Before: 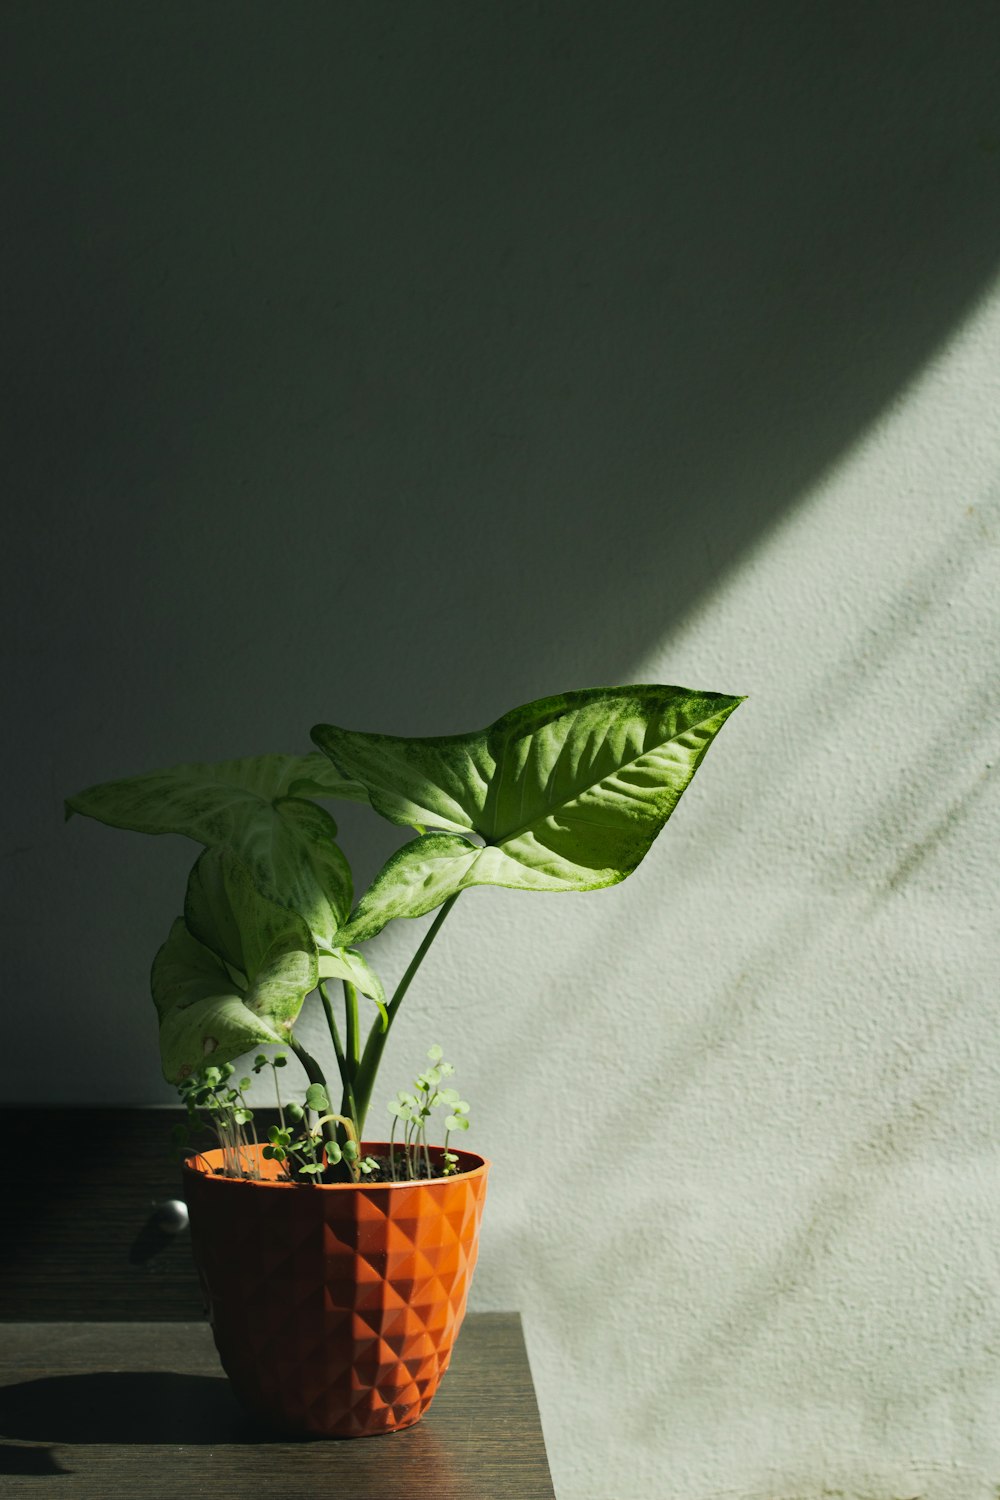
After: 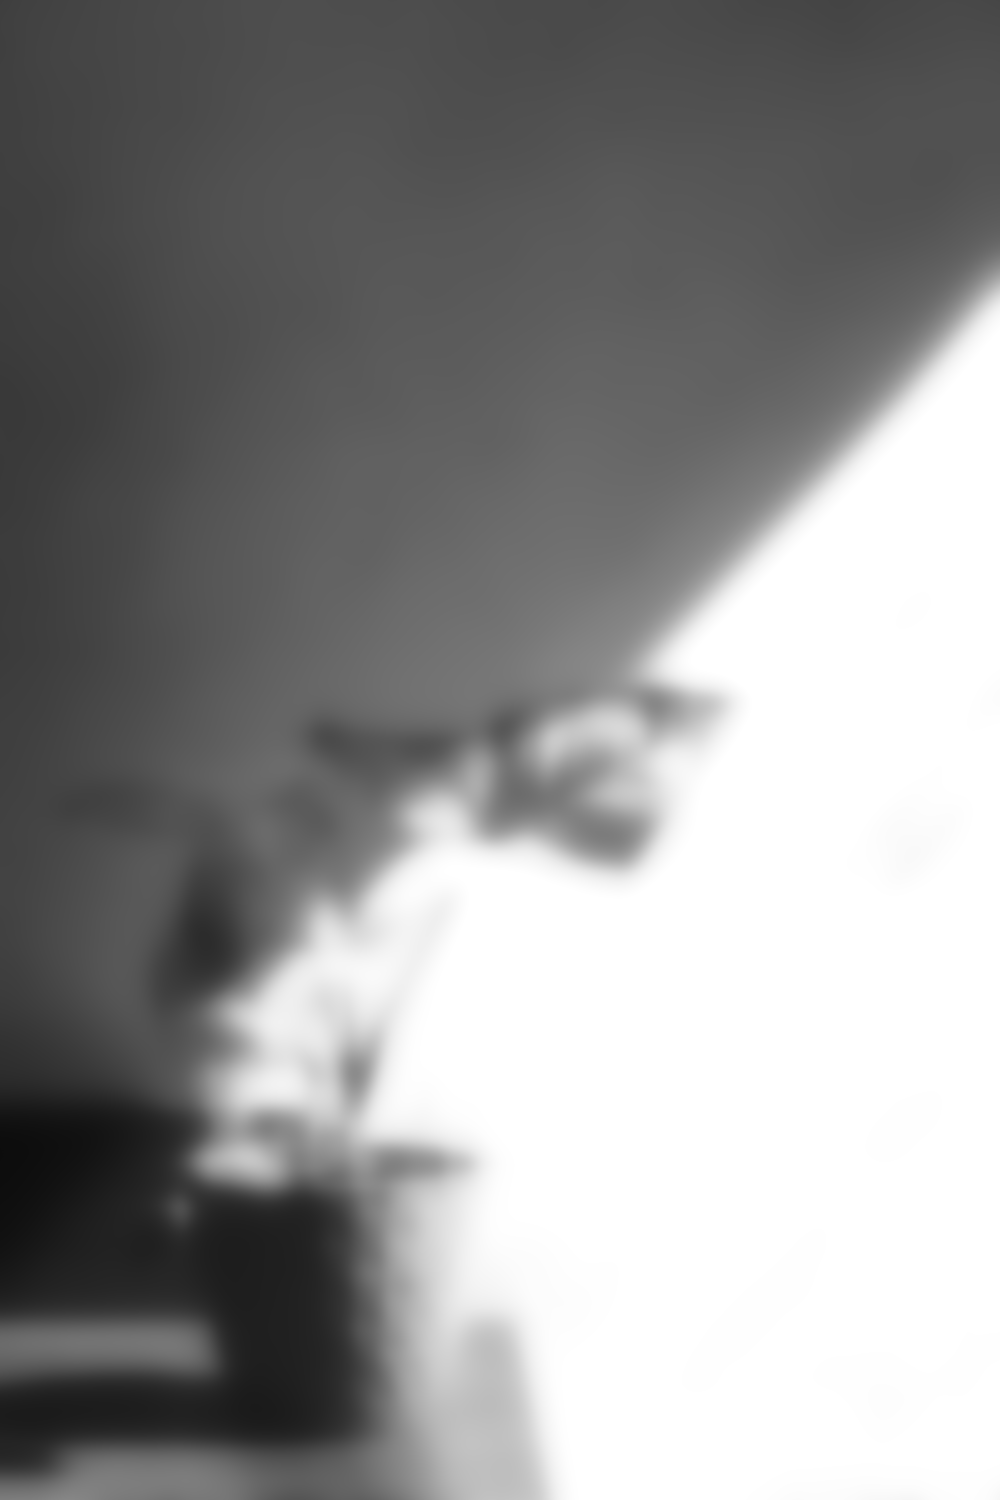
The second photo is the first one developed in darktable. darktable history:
color balance rgb: perceptual saturation grading › global saturation 20%, perceptual saturation grading › highlights -50%, perceptual saturation grading › shadows 30%
base curve: curves: ch0 [(0, 0) (0.028, 0.03) (0.121, 0.232) (0.46, 0.748) (0.859, 0.968) (1, 1)], preserve colors none
sharpen: amount 0.901
exposure: black level correction 0, exposure 0.953 EV, compensate exposure bias true, compensate highlight preservation false
local contrast: detail 130%
lowpass: radius 16, unbound 0
monochrome: on, module defaults
